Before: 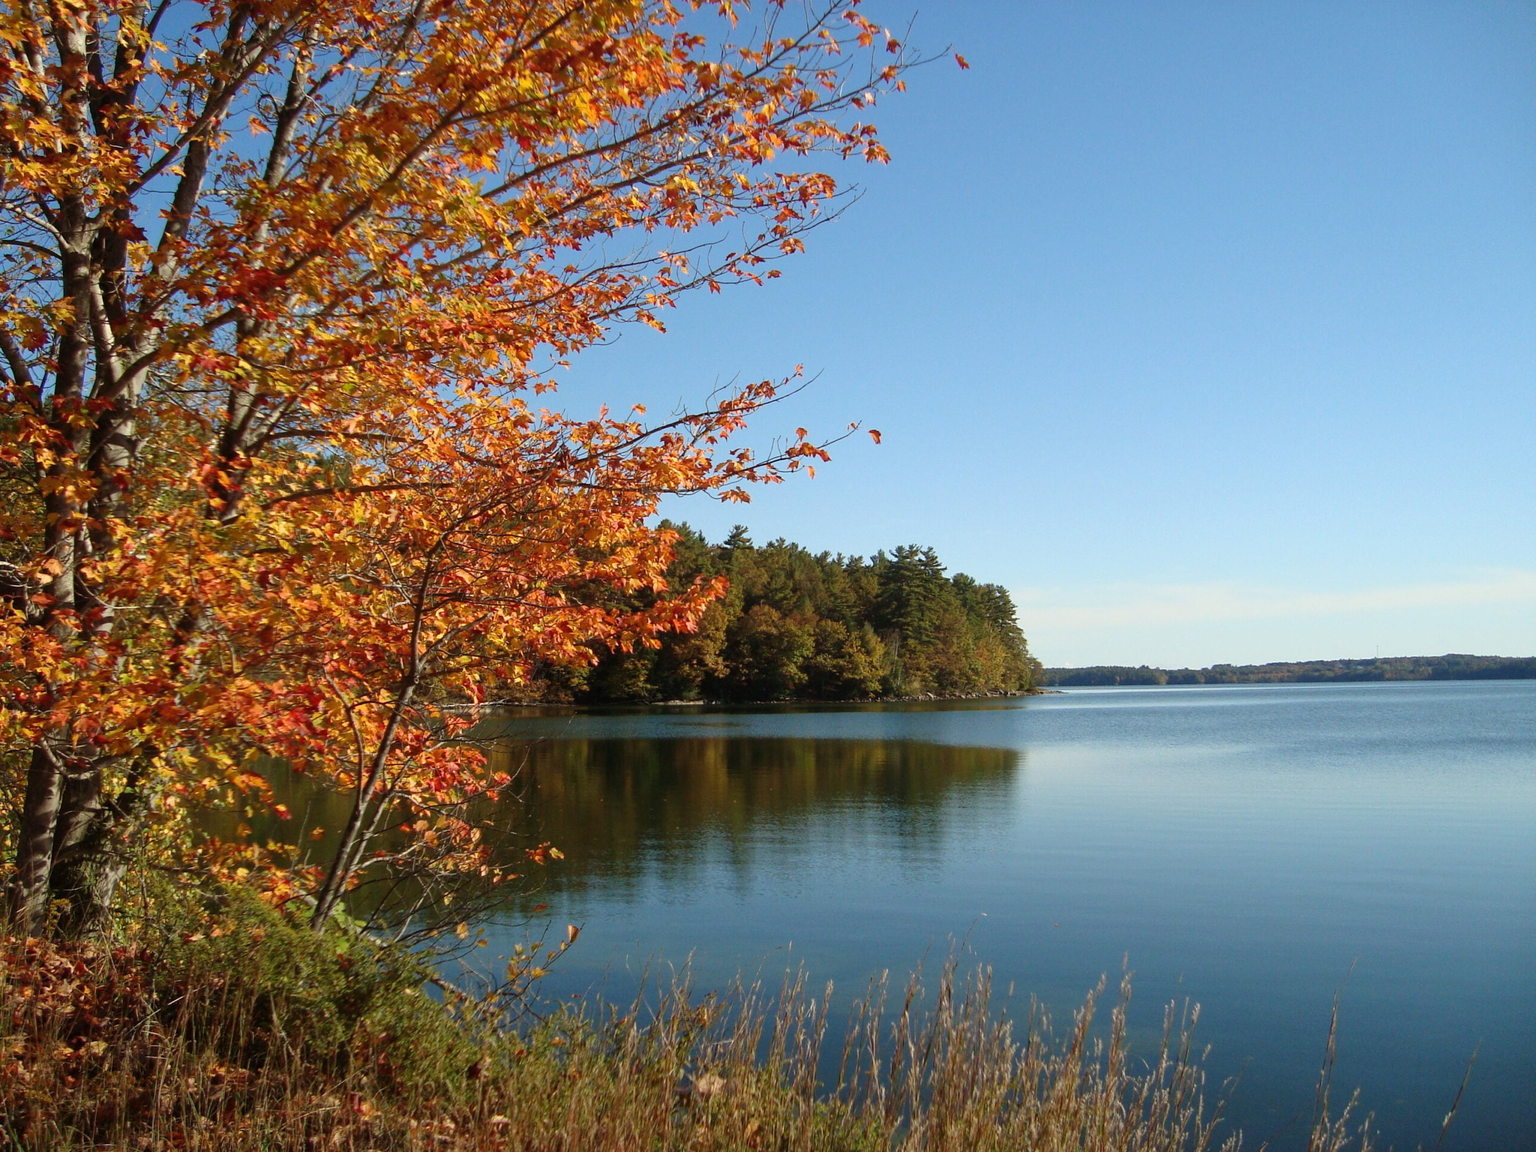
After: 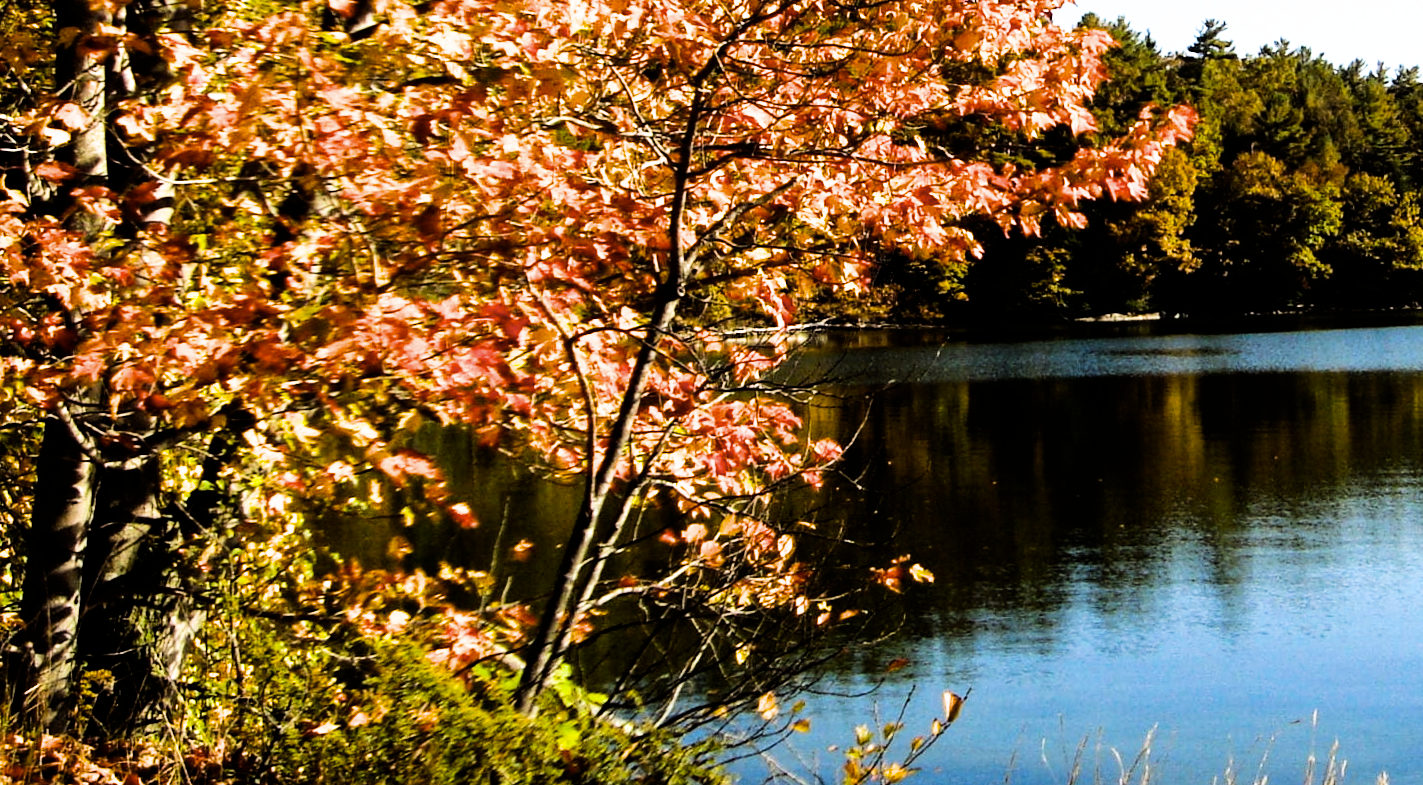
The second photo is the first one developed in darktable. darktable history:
rotate and perspective: rotation -1.42°, crop left 0.016, crop right 0.984, crop top 0.035, crop bottom 0.965
crop: top 44.483%, right 43.593%, bottom 12.892%
tone equalizer: -8 EV -0.75 EV, -7 EV -0.7 EV, -6 EV -0.6 EV, -5 EV -0.4 EV, -3 EV 0.4 EV, -2 EV 0.6 EV, -1 EV 0.7 EV, +0 EV 0.75 EV, edges refinement/feathering 500, mask exposure compensation -1.57 EV, preserve details no
color contrast: green-magenta contrast 0.8, blue-yellow contrast 1.1, unbound 0
color balance: lift [1, 1.001, 0.999, 1.001], gamma [1, 1.004, 1.007, 0.993], gain [1, 0.991, 0.987, 1.013], contrast 10%, output saturation 120%
filmic rgb: black relative exposure -5 EV, white relative exposure 3.5 EV, hardness 3.19, contrast 1.3, highlights saturation mix -50%
exposure: exposure 0.64 EV, compensate highlight preservation false
